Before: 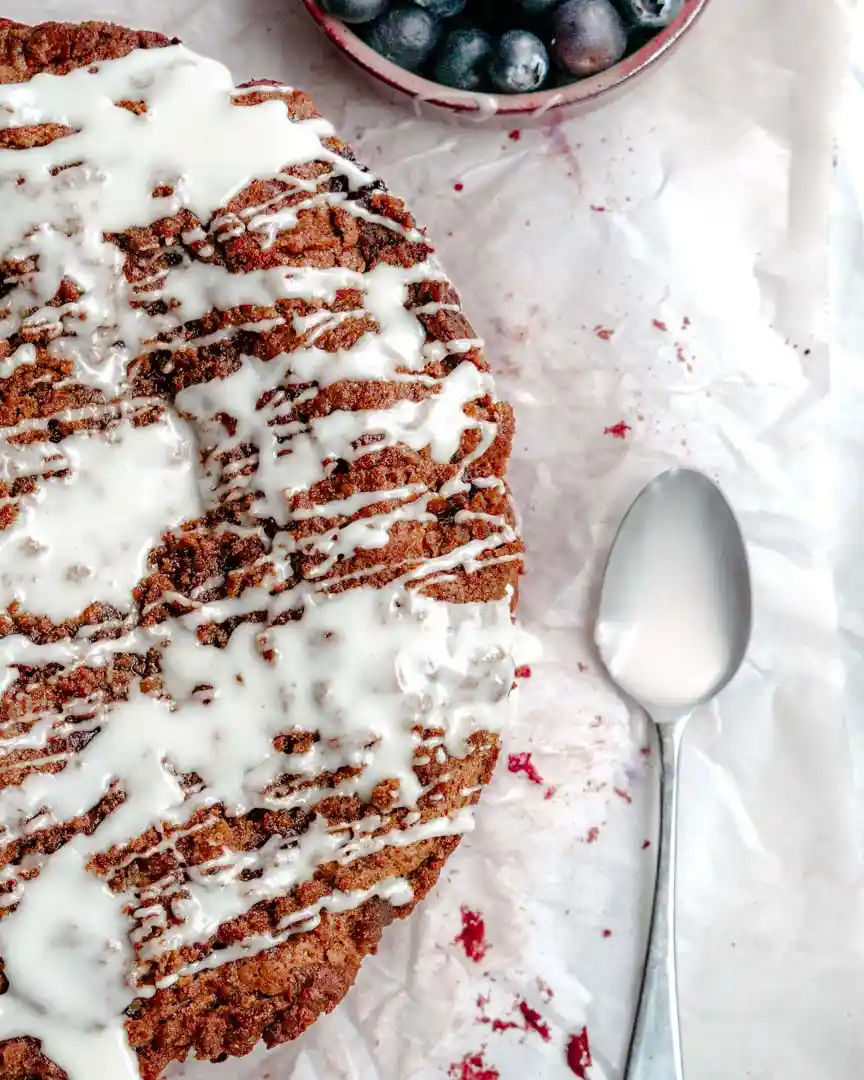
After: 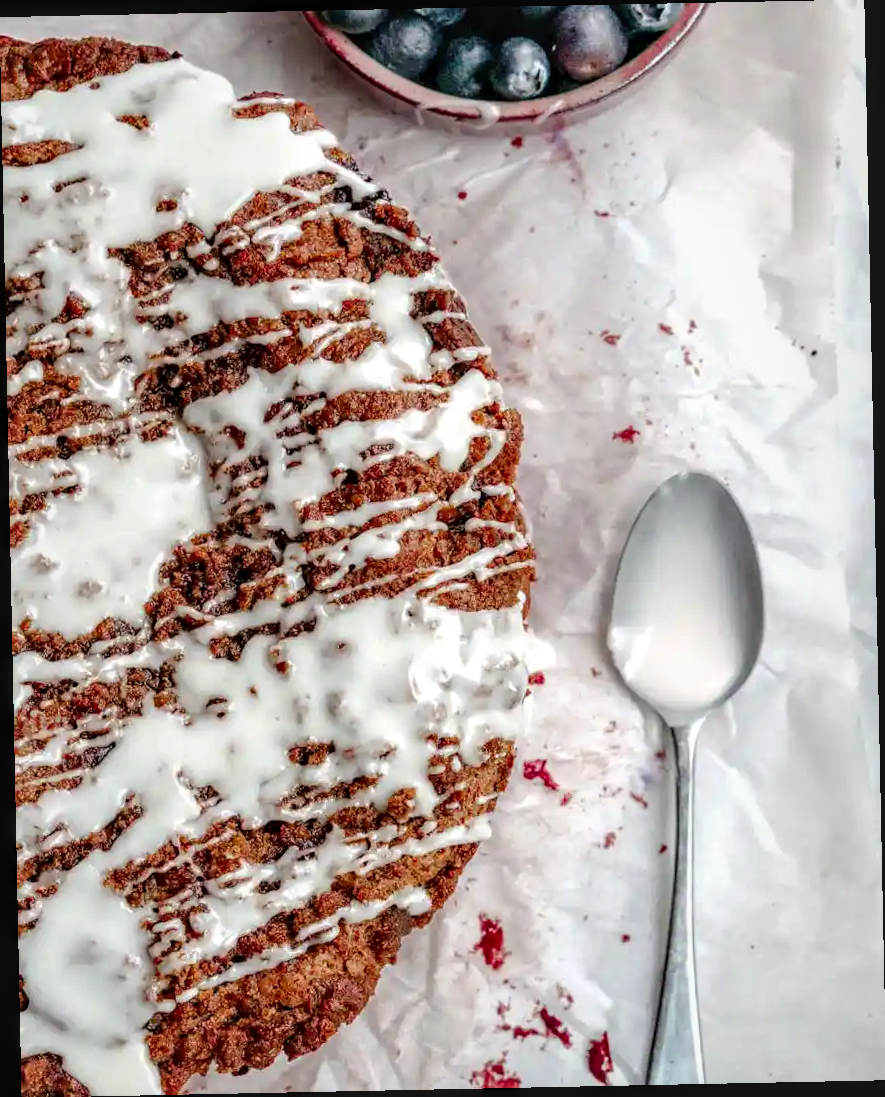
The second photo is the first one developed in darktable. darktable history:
rotate and perspective: rotation -1.17°, automatic cropping off
local contrast: detail 130%
